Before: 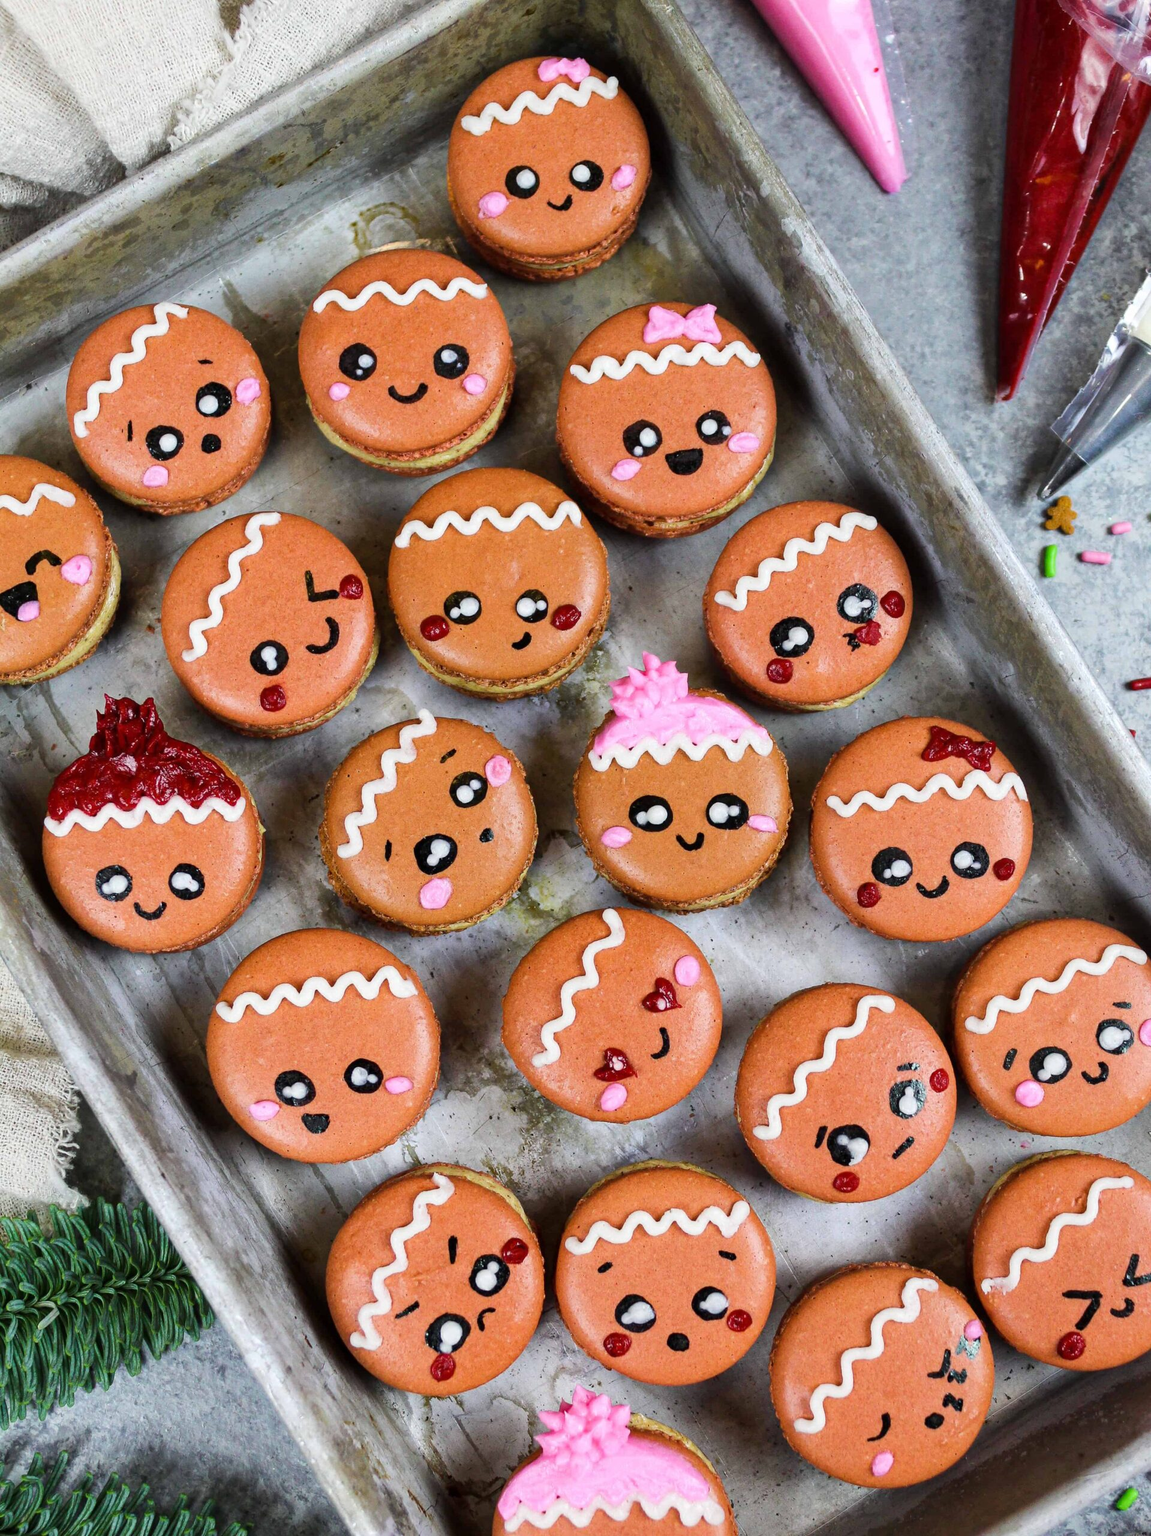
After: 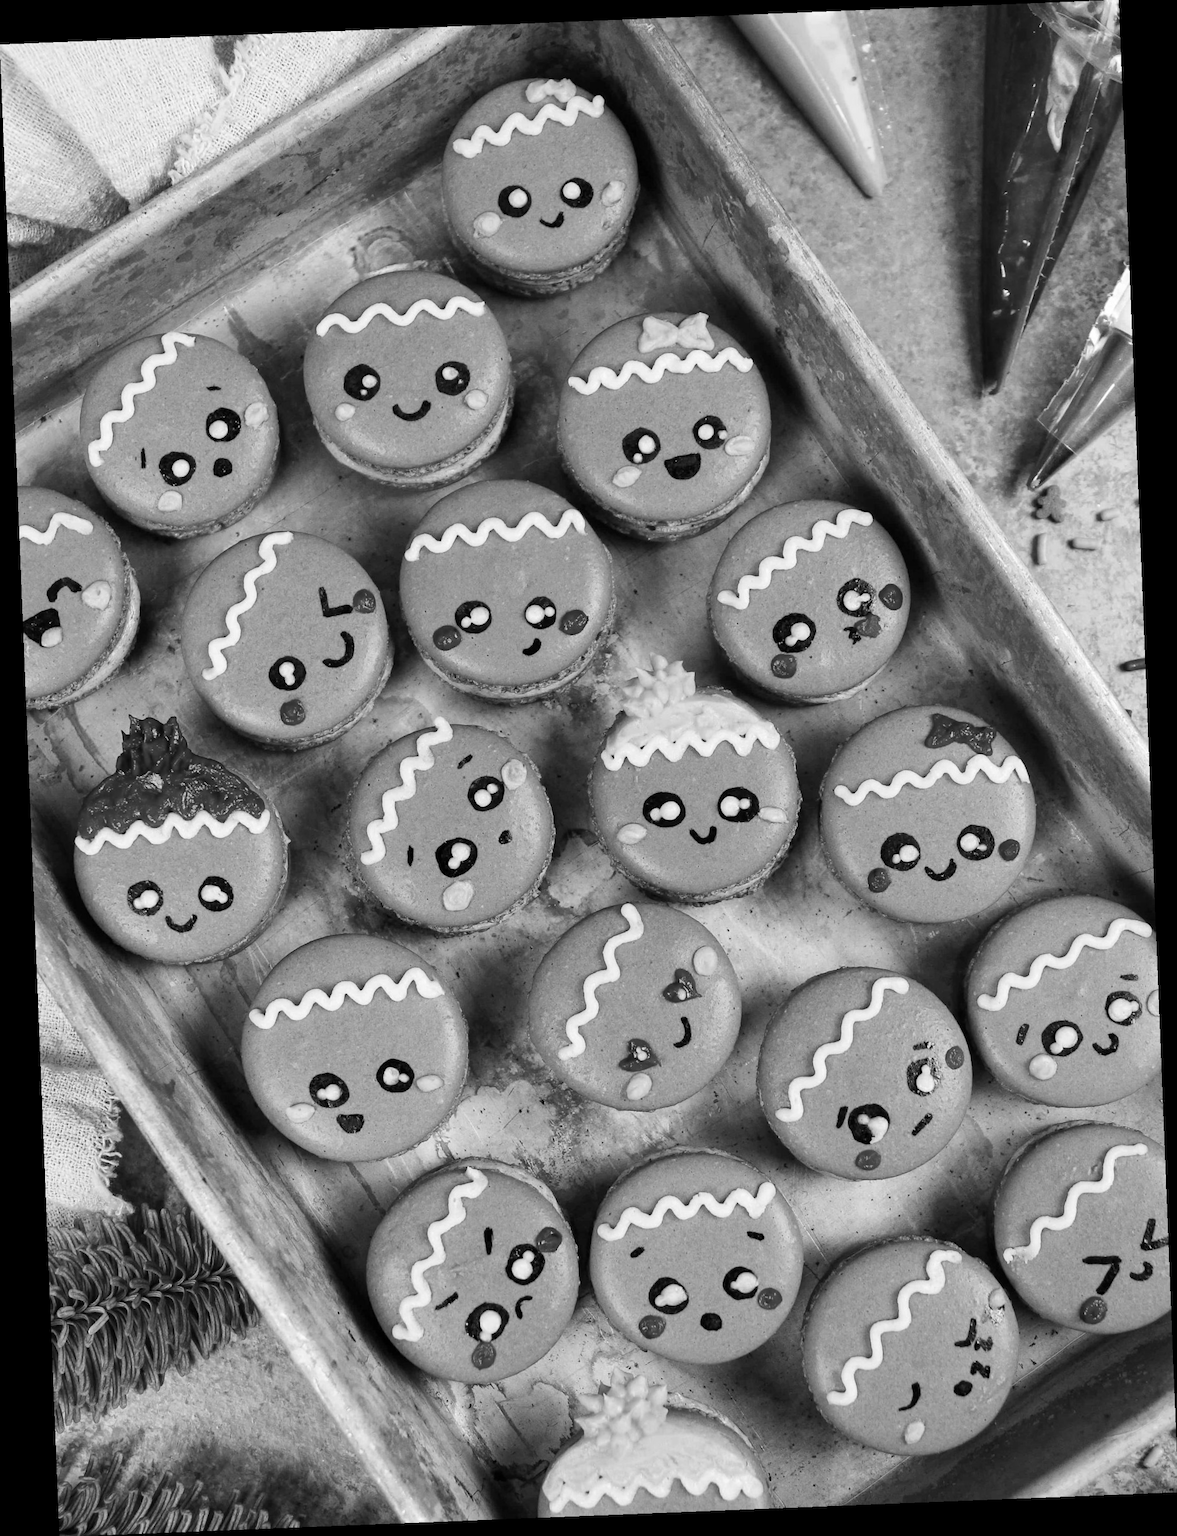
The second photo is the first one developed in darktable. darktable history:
rotate and perspective: rotation -2.29°, automatic cropping off
monochrome: on, module defaults
